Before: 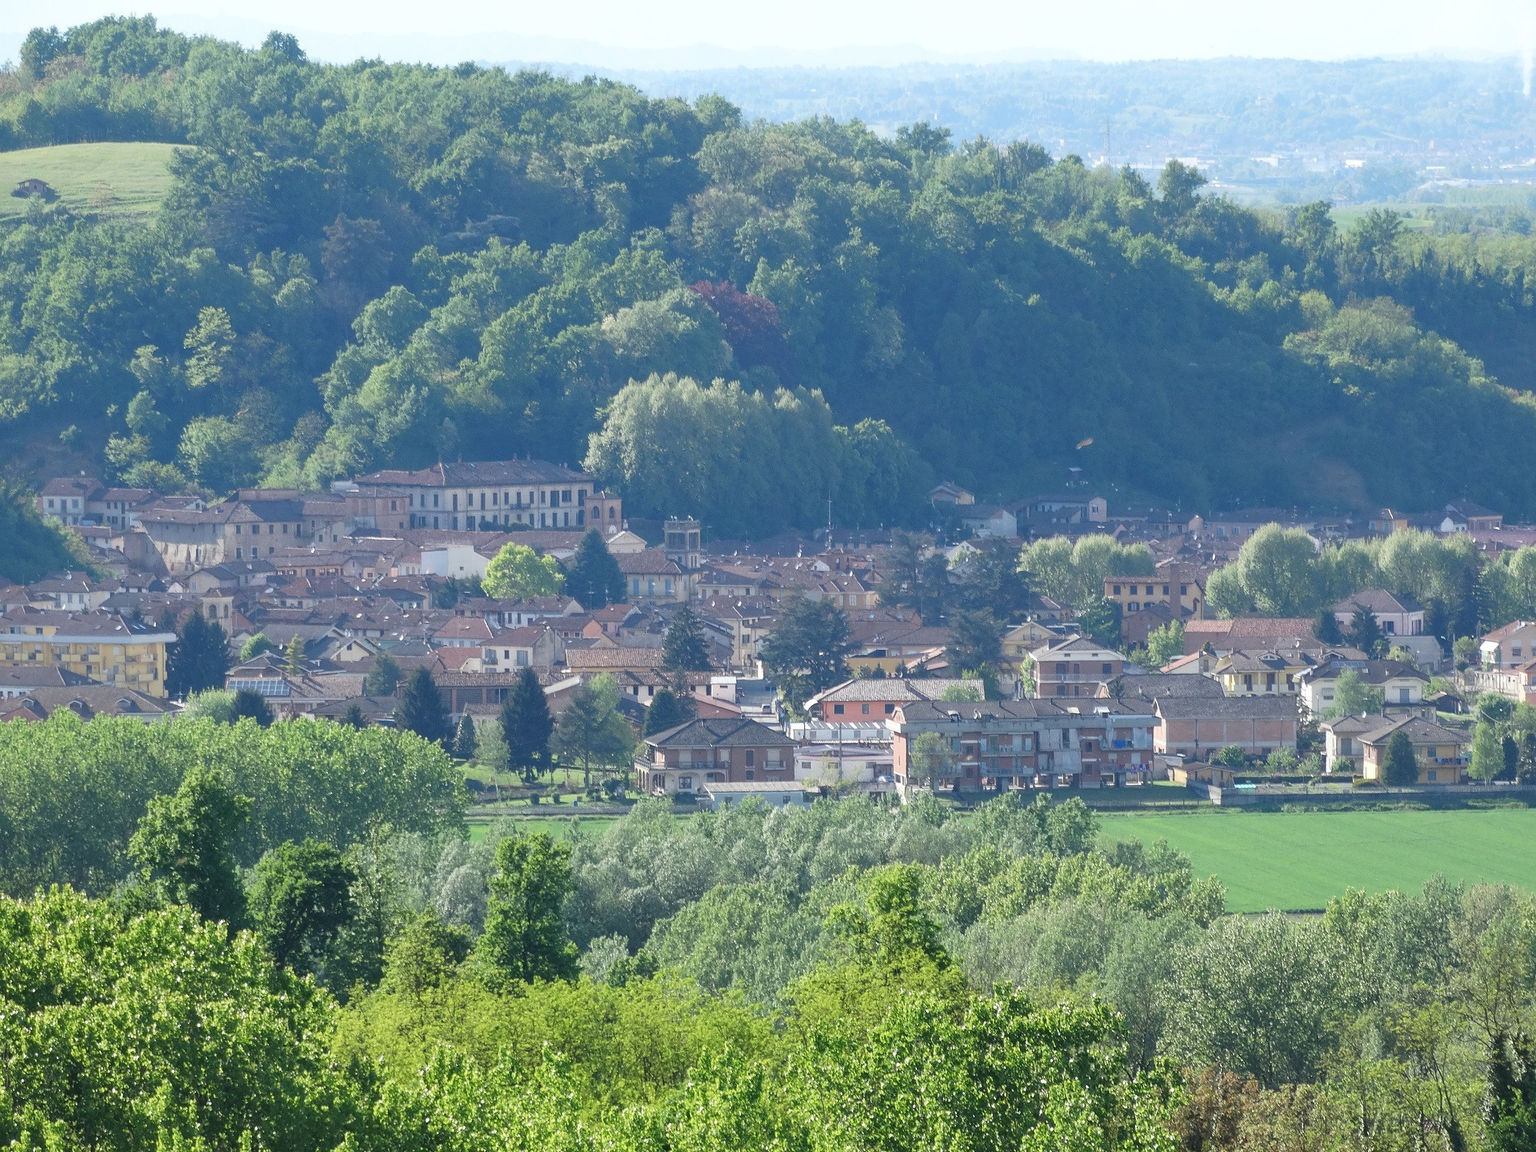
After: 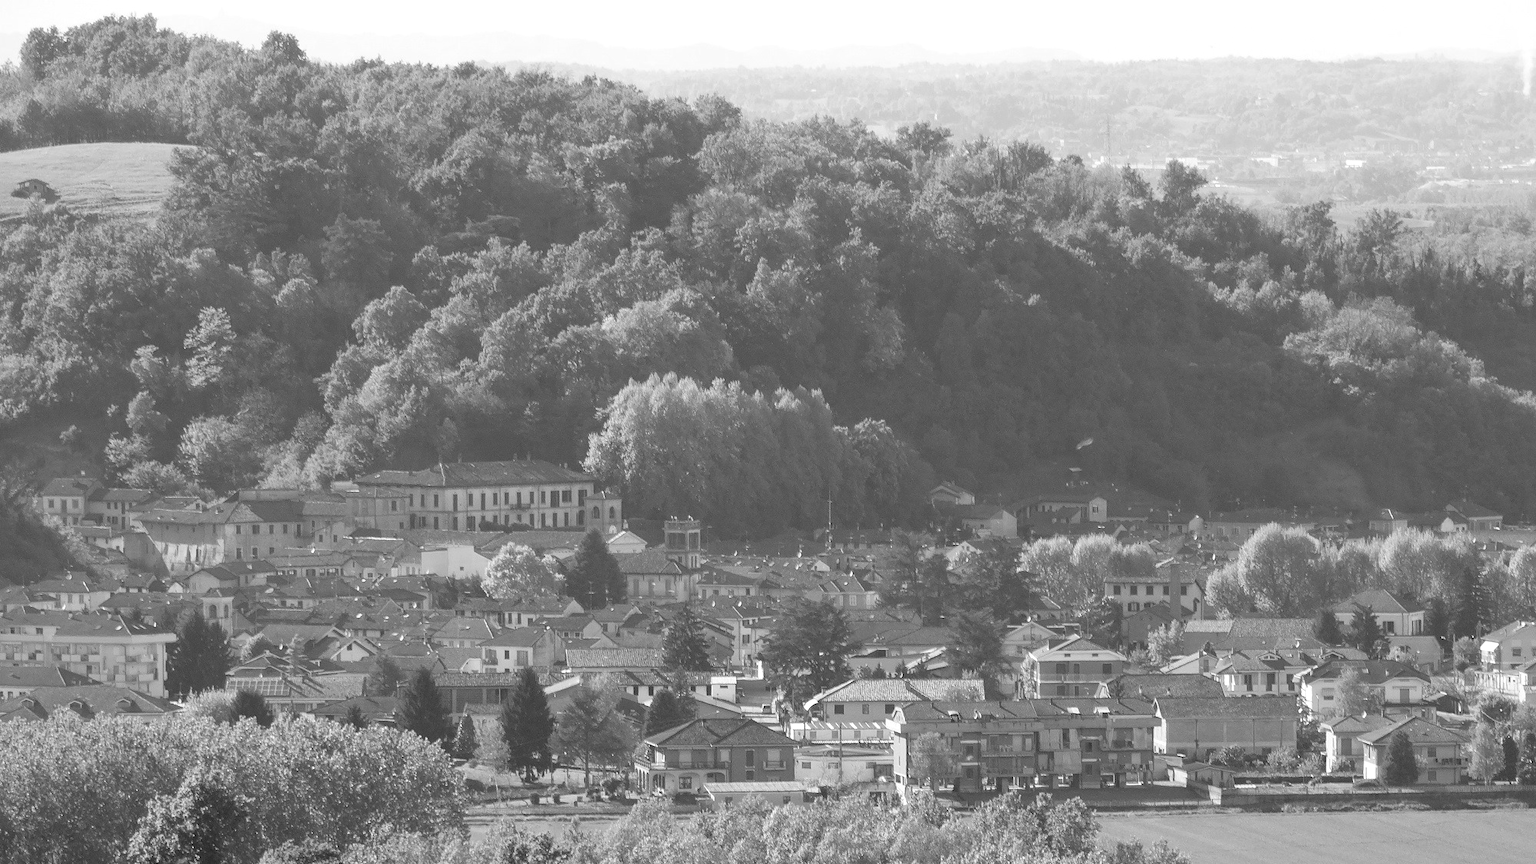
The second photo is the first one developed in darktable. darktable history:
white balance: red 1.138, green 0.996, blue 0.812
crop: bottom 24.967%
monochrome: on, module defaults
